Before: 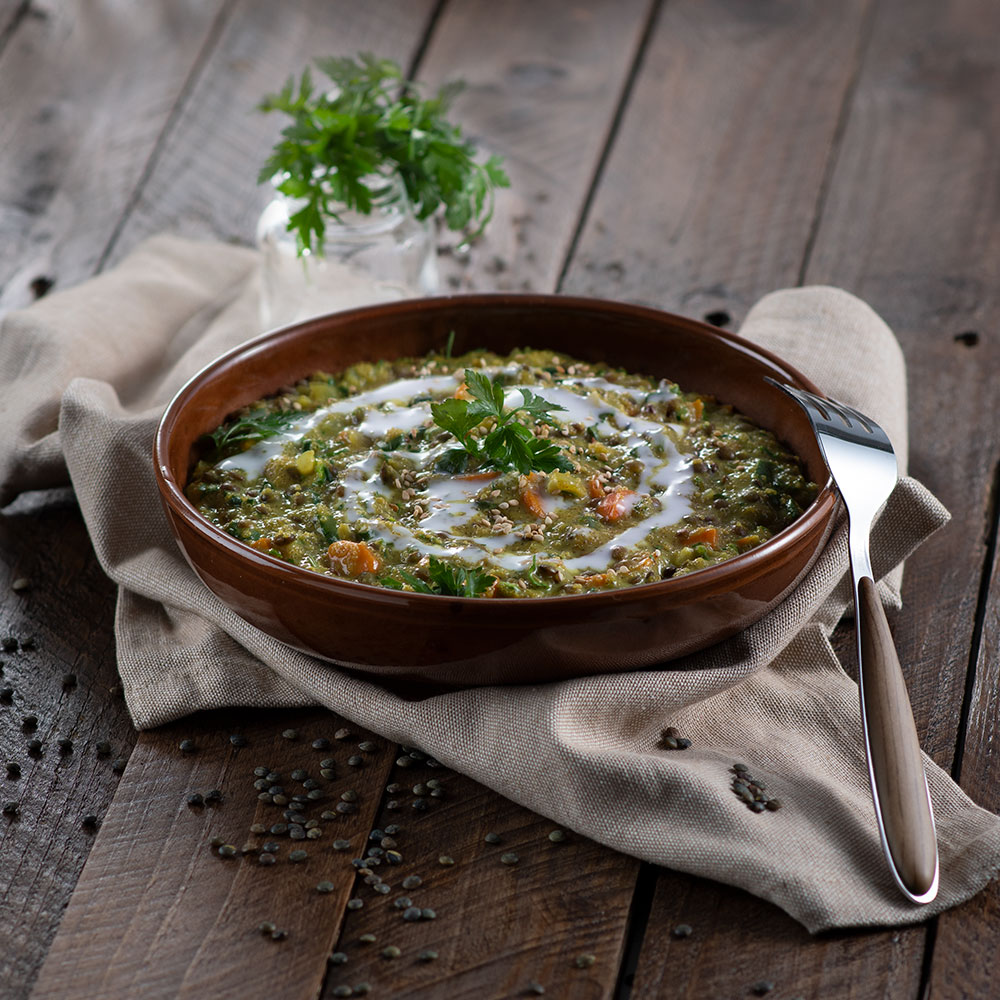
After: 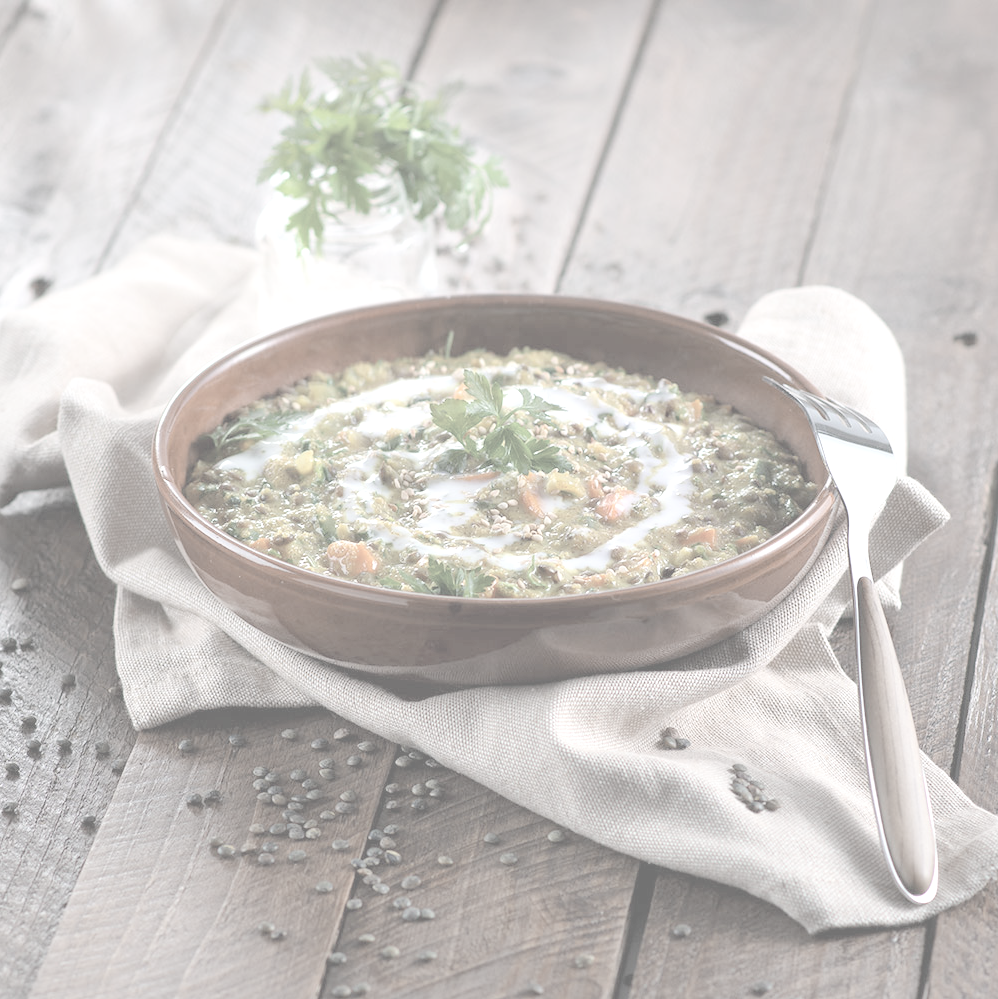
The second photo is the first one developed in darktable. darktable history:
contrast brightness saturation: contrast -0.306, brightness 0.762, saturation -0.779
crop and rotate: left 0.161%, bottom 0.002%
exposure: black level correction 0, exposure 1.683 EV, compensate exposure bias true, compensate highlight preservation false
